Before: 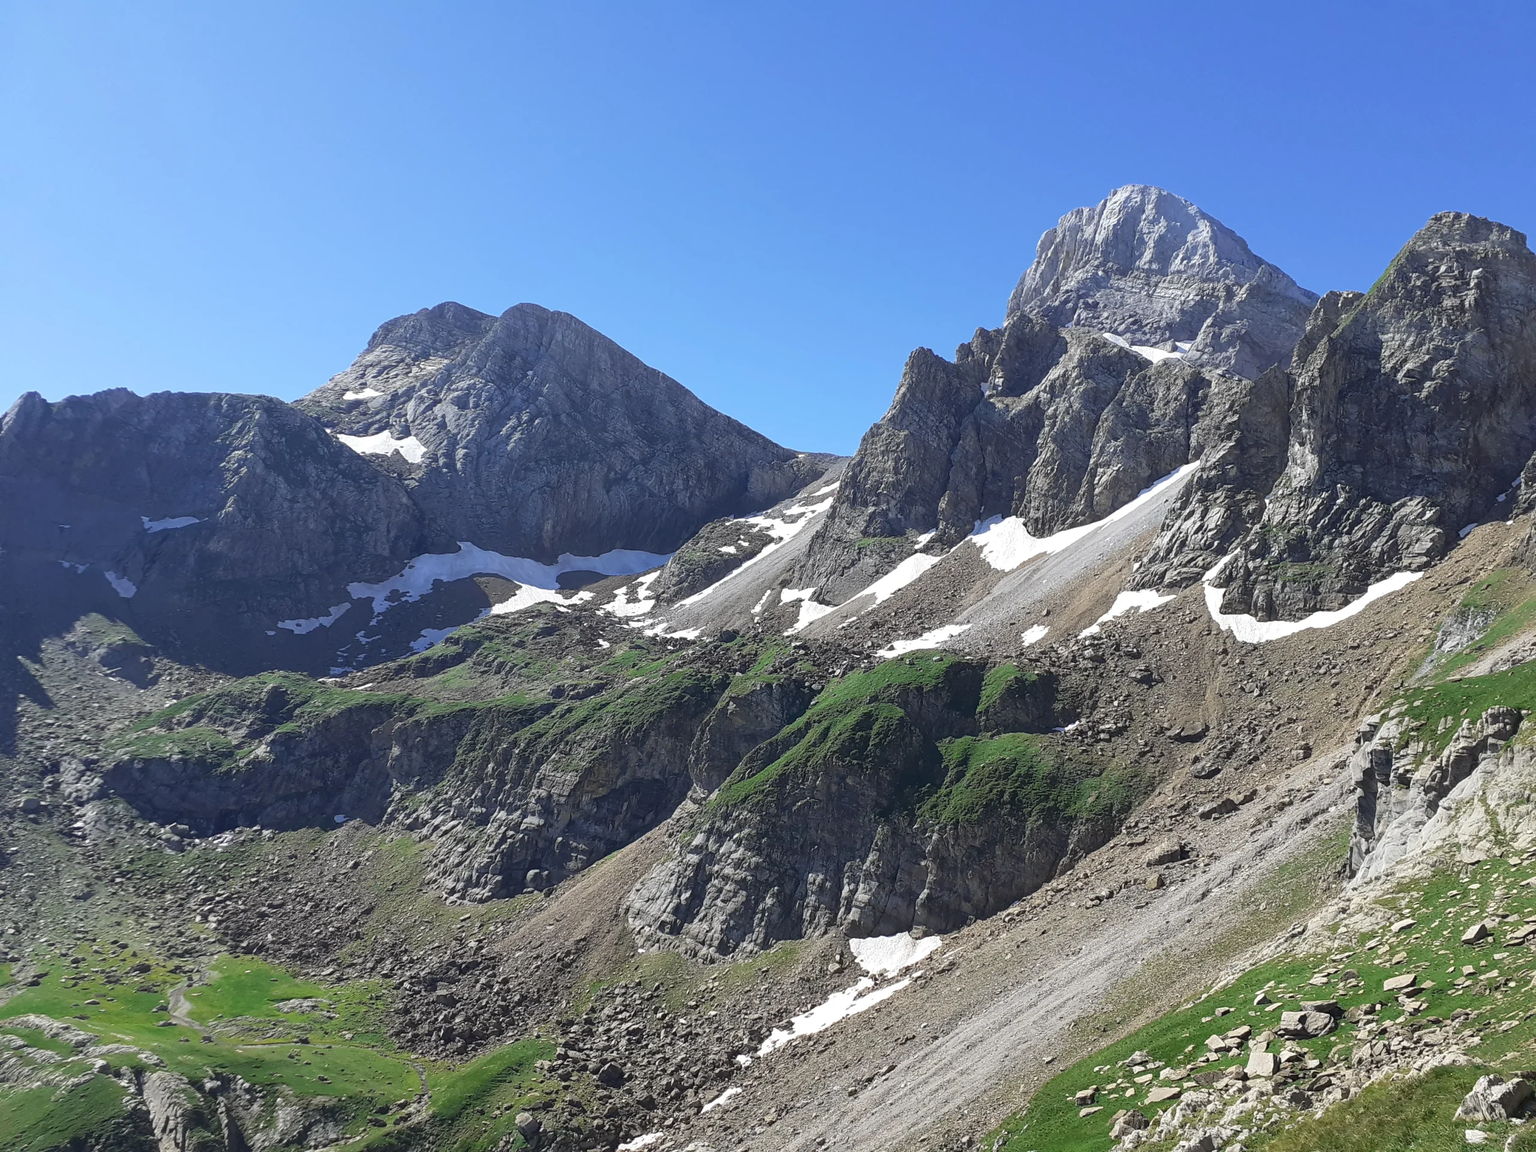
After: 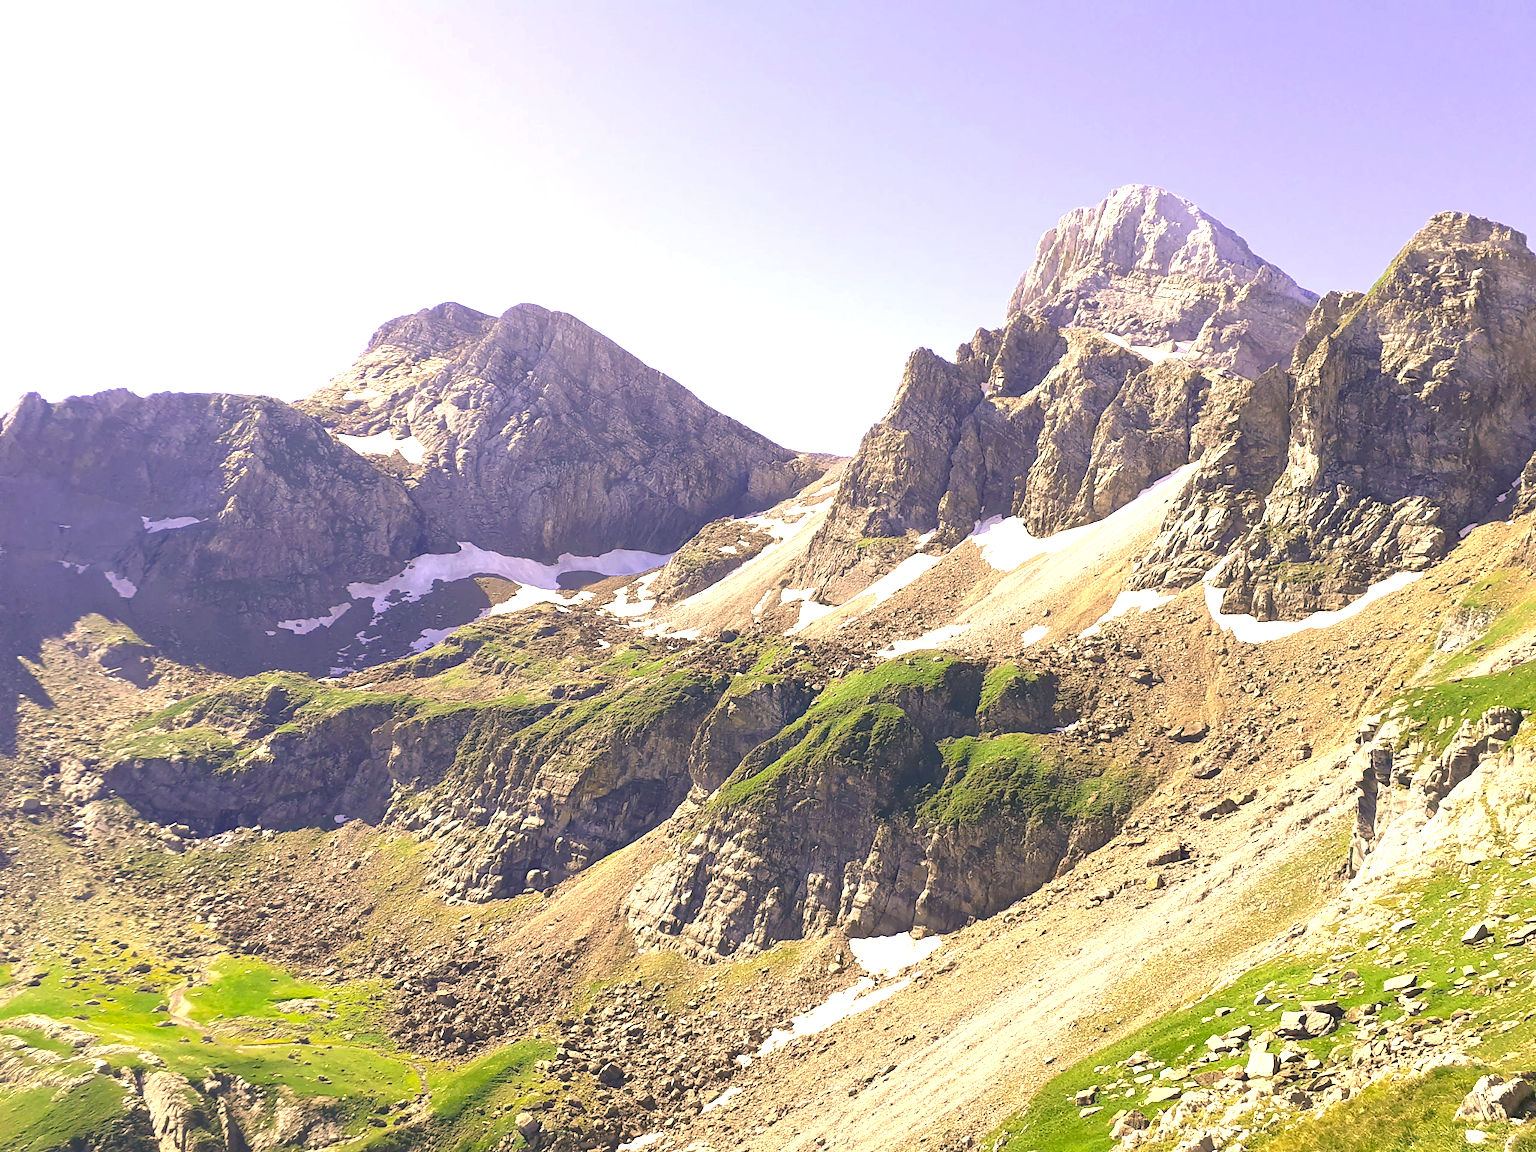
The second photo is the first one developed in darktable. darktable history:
exposure: black level correction 0, exposure 1.41 EV, compensate highlight preservation false
color correction: highlights a* 14.99, highlights b* 31.25
levels: mode automatic, levels [0, 0.476, 0.951]
color balance rgb: shadows lift › chroma 5.276%, shadows lift › hue 239.2°, perceptual saturation grading › global saturation 0.361%, global vibrance 14.34%
